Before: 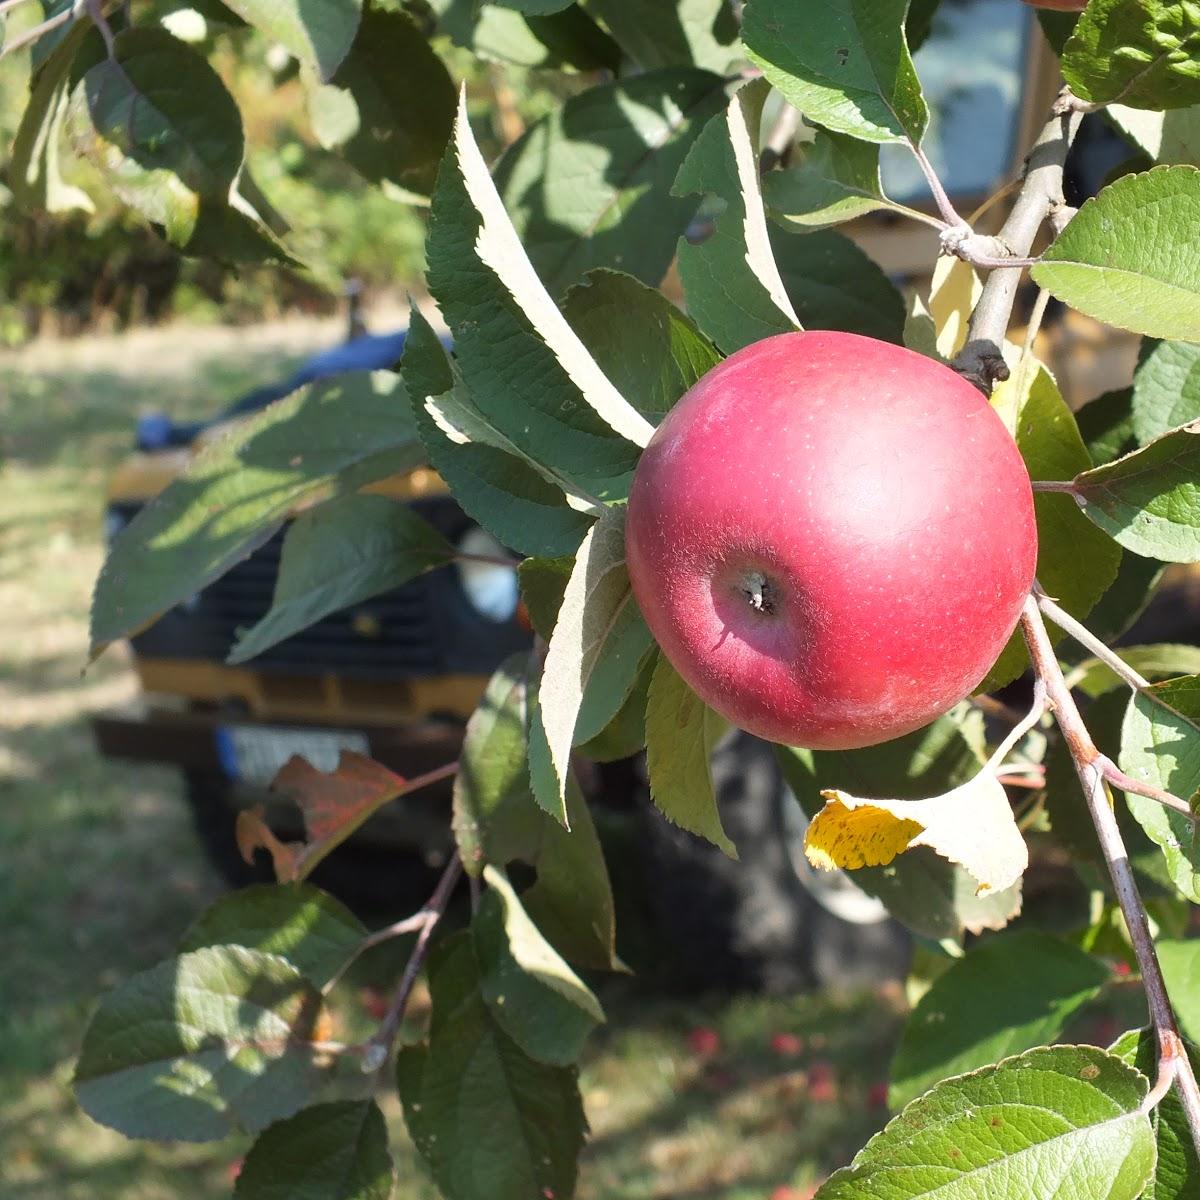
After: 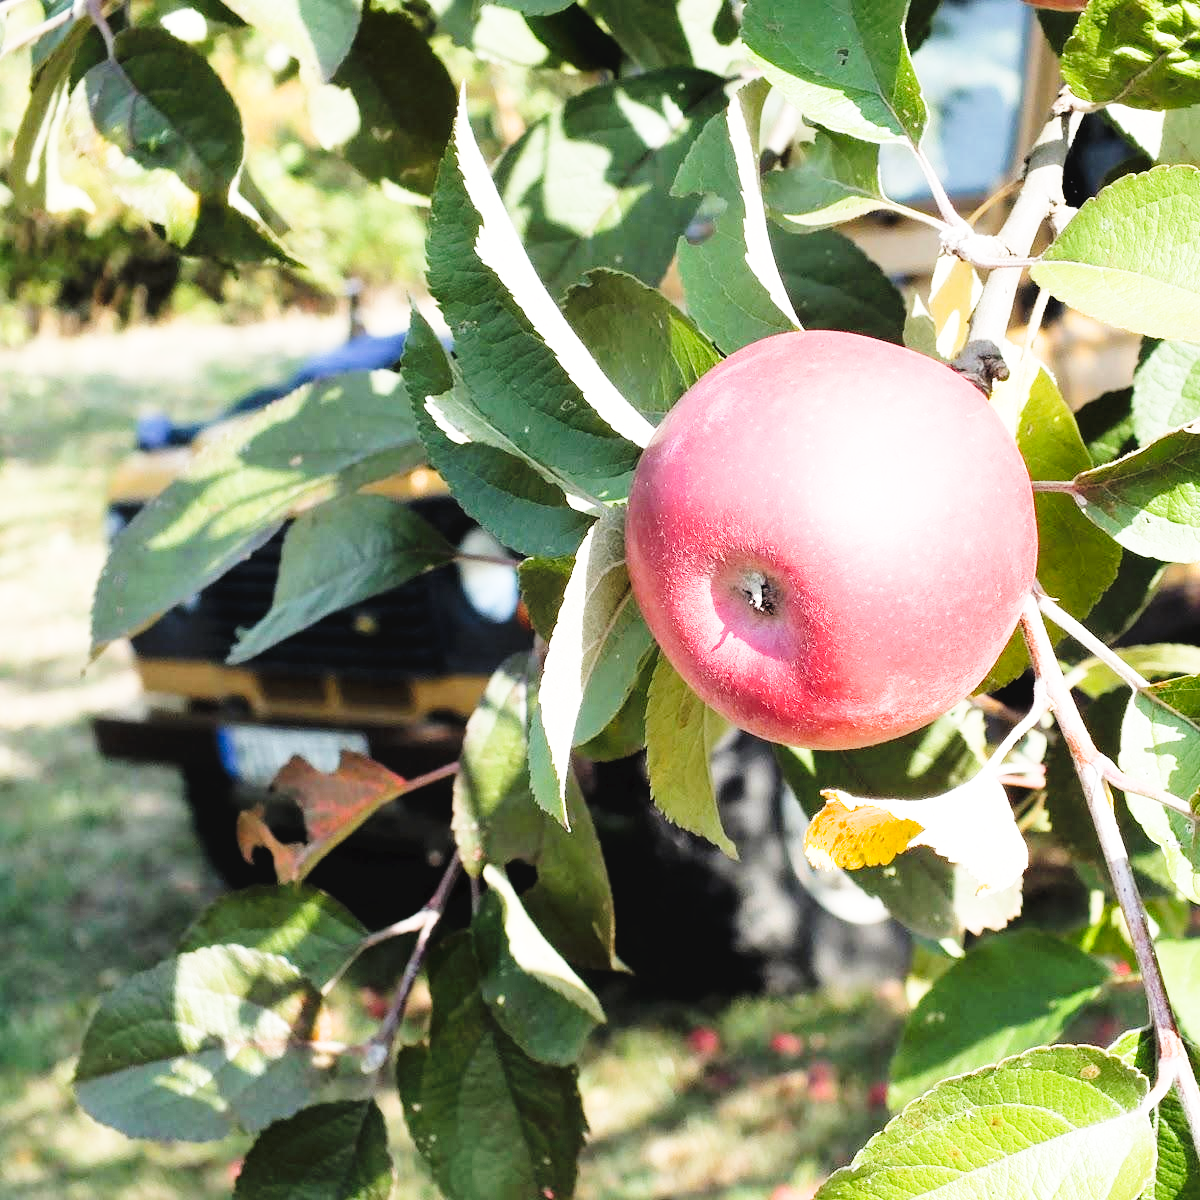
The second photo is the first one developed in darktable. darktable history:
tone curve: curves: ch0 [(0, 0) (0.003, 0.04) (0.011, 0.04) (0.025, 0.043) (0.044, 0.049) (0.069, 0.066) (0.1, 0.095) (0.136, 0.121) (0.177, 0.154) (0.224, 0.211) (0.277, 0.281) (0.335, 0.358) (0.399, 0.452) (0.468, 0.54) (0.543, 0.628) (0.623, 0.721) (0.709, 0.801) (0.801, 0.883) (0.898, 0.948) (1, 1)], preserve colors none
exposure: black level correction 0, exposure 0.95 EV, compensate exposure bias true, compensate highlight preservation false
filmic rgb: black relative exposure -5 EV, white relative exposure 3.5 EV, hardness 3.19, contrast 1.2, highlights saturation mix -50%
